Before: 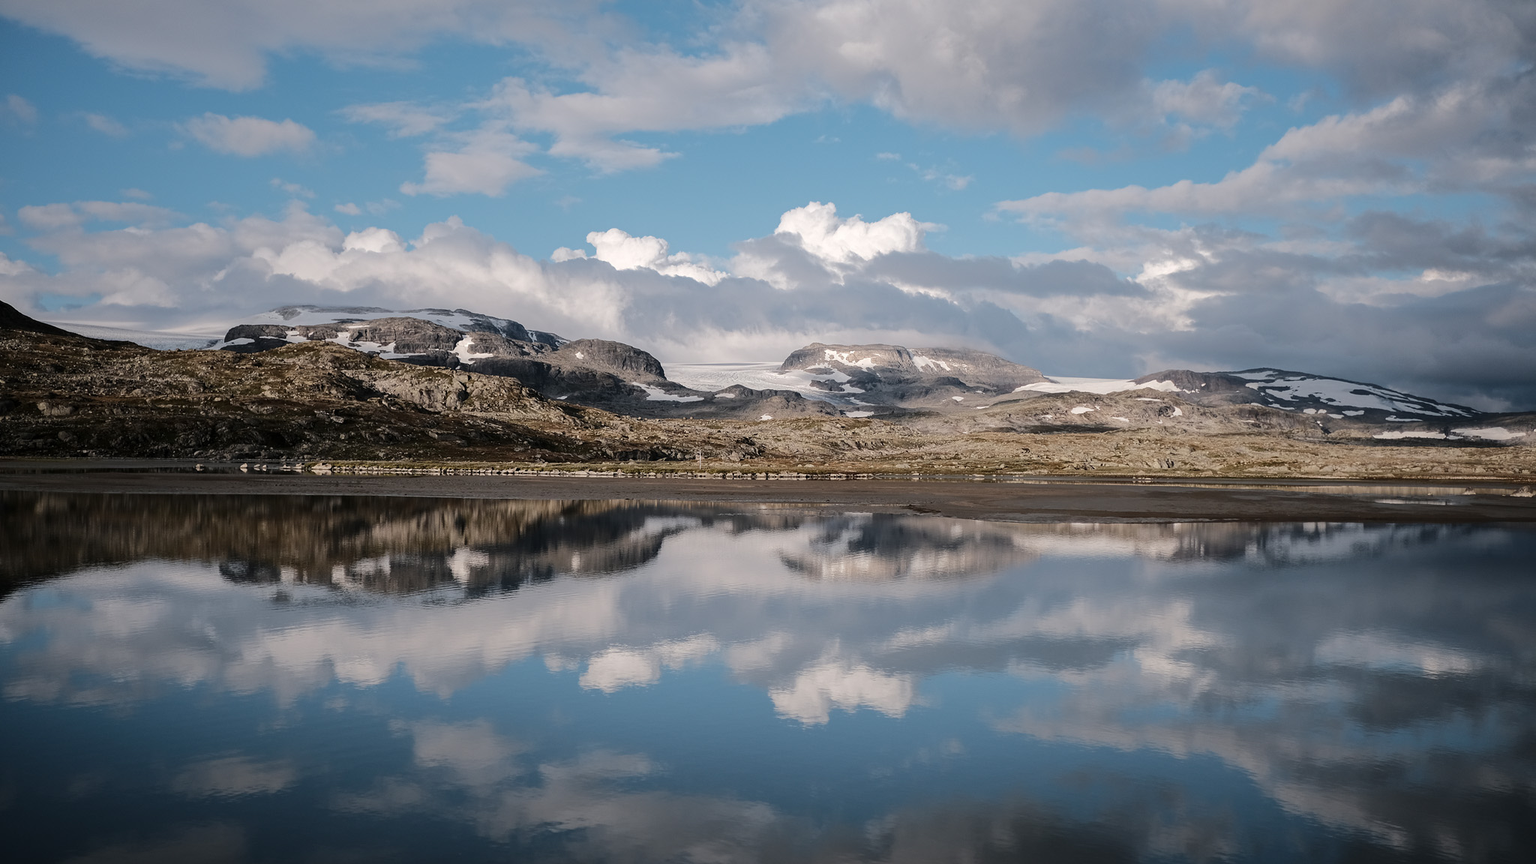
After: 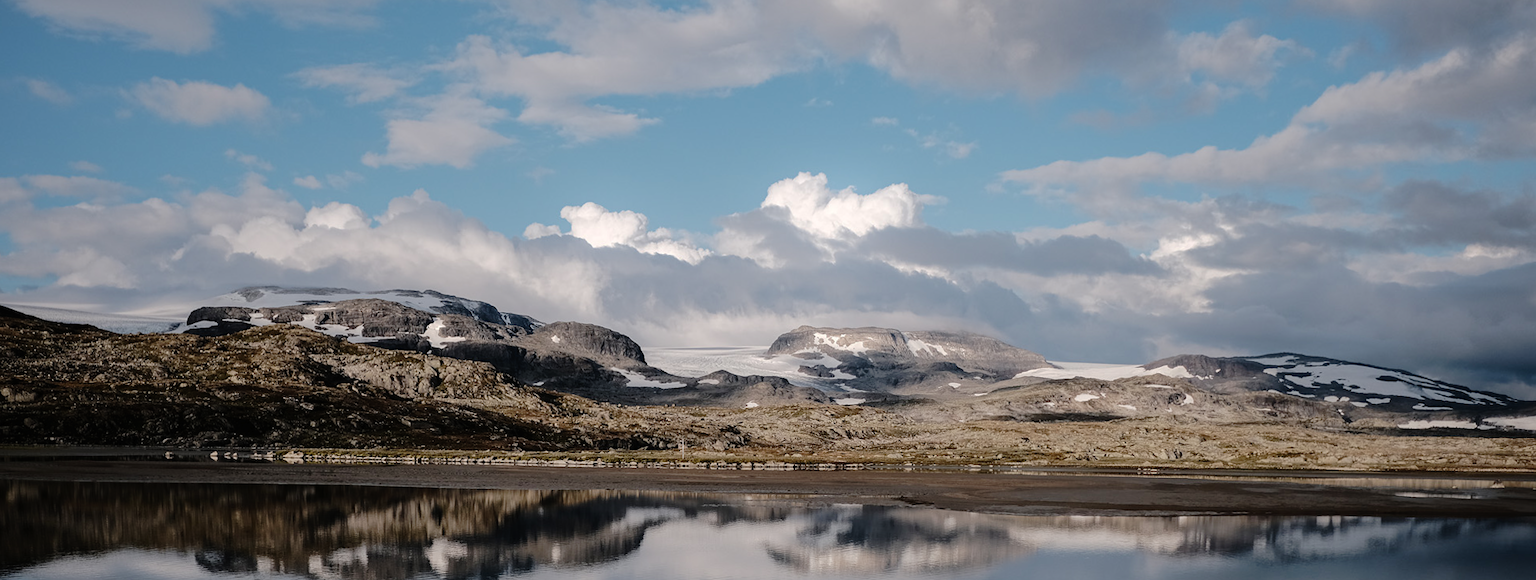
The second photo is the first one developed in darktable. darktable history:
tone curve: curves: ch0 [(0, 0) (0.003, 0.008) (0.011, 0.01) (0.025, 0.012) (0.044, 0.023) (0.069, 0.033) (0.1, 0.046) (0.136, 0.075) (0.177, 0.116) (0.224, 0.171) (0.277, 0.235) (0.335, 0.312) (0.399, 0.397) (0.468, 0.466) (0.543, 0.54) (0.623, 0.62) (0.709, 0.701) (0.801, 0.782) (0.898, 0.877) (1, 1)], preserve colors none
rotate and perspective: rotation 0.074°, lens shift (vertical) 0.096, lens shift (horizontal) -0.041, crop left 0.043, crop right 0.952, crop top 0.024, crop bottom 0.979
crop and rotate: top 4.848%, bottom 29.503%
levels: levels [0, 0.51, 1]
bloom: size 9%, threshold 100%, strength 7%
